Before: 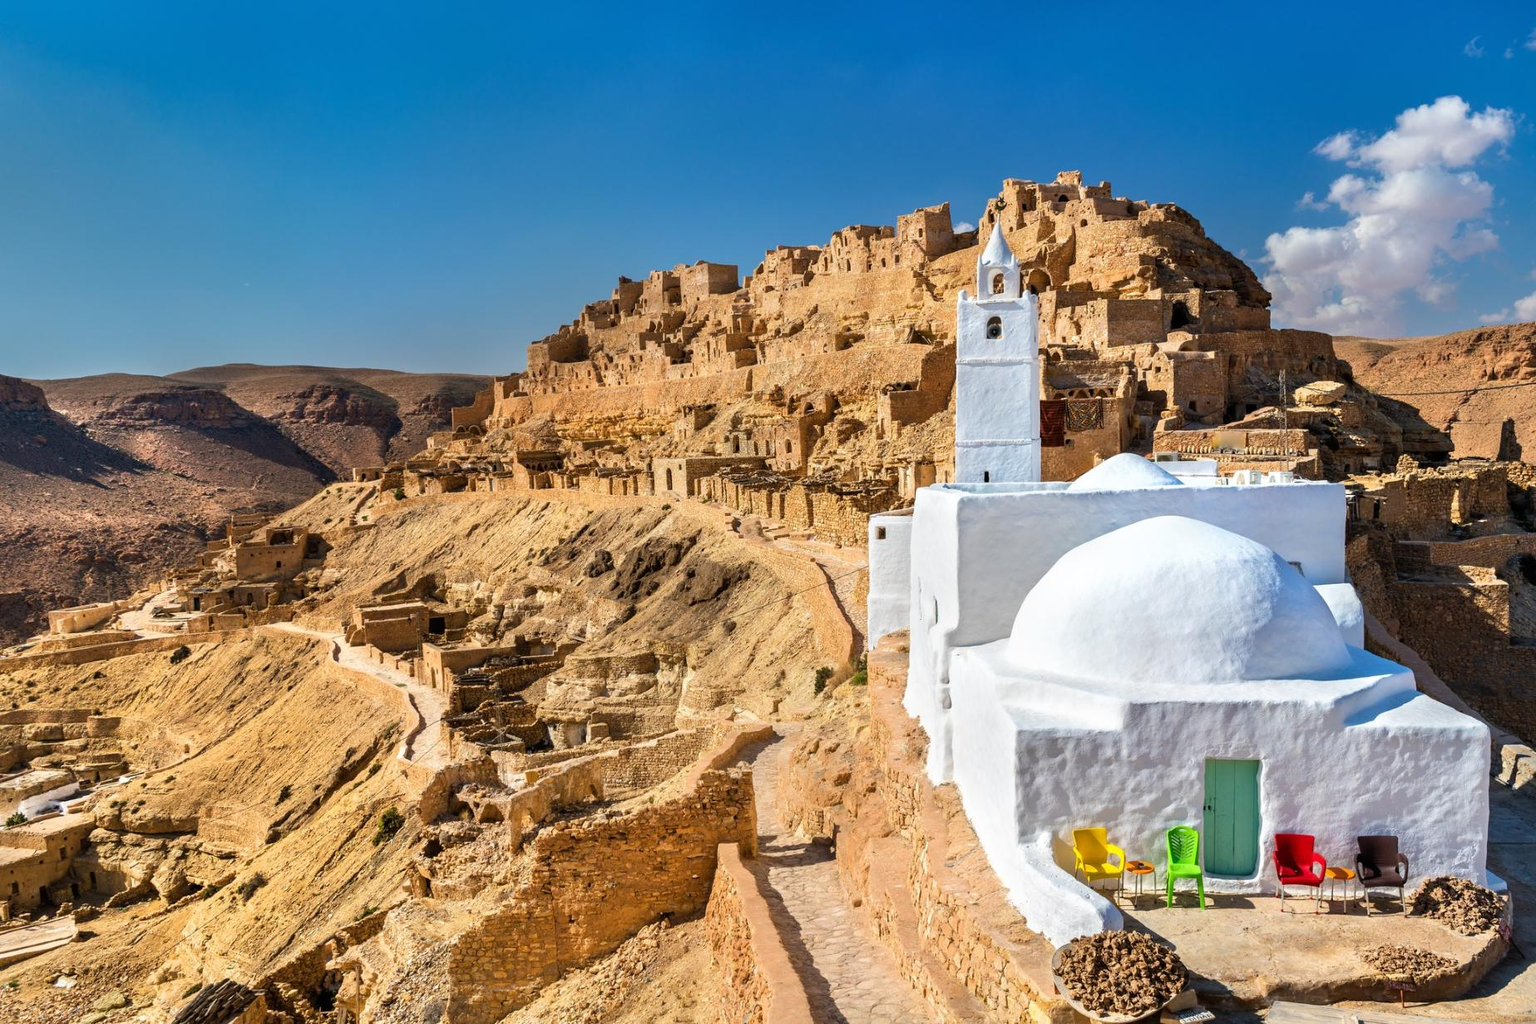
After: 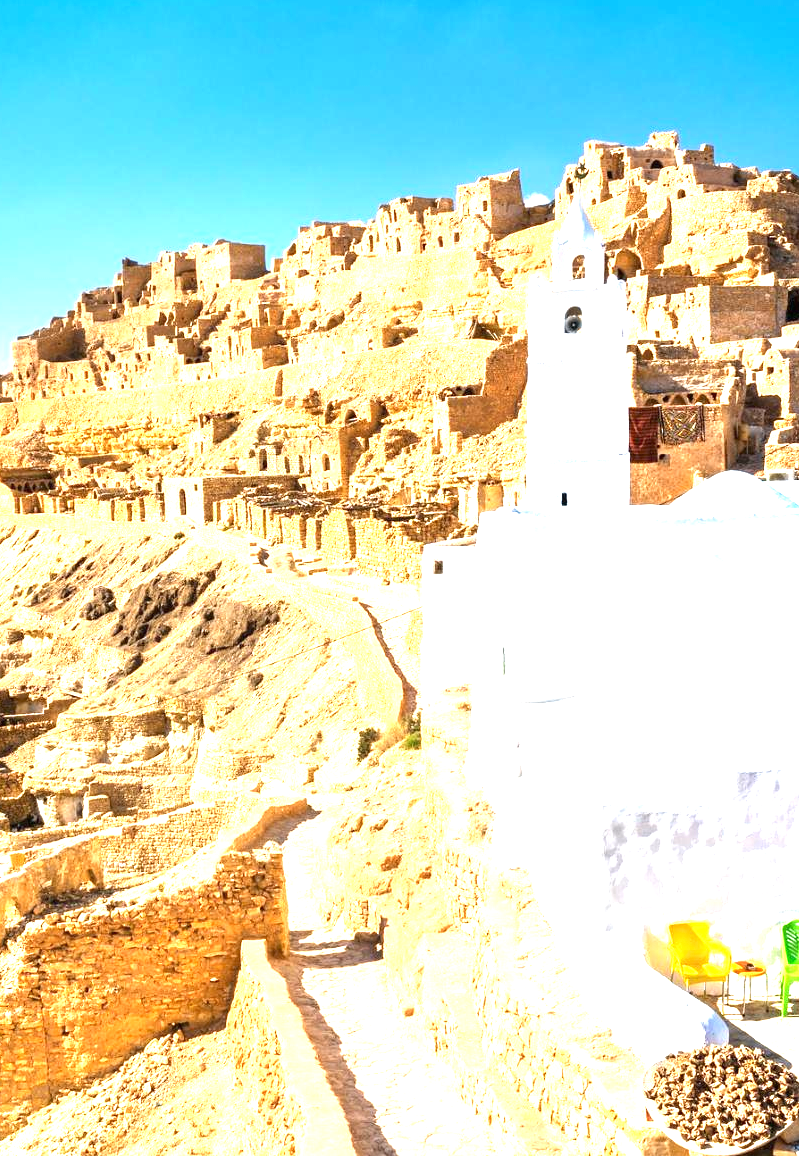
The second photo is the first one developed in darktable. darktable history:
exposure: black level correction 0, exposure 1.877 EV, compensate highlight preservation false
crop: left 33.689%, top 6.046%, right 23.018%
